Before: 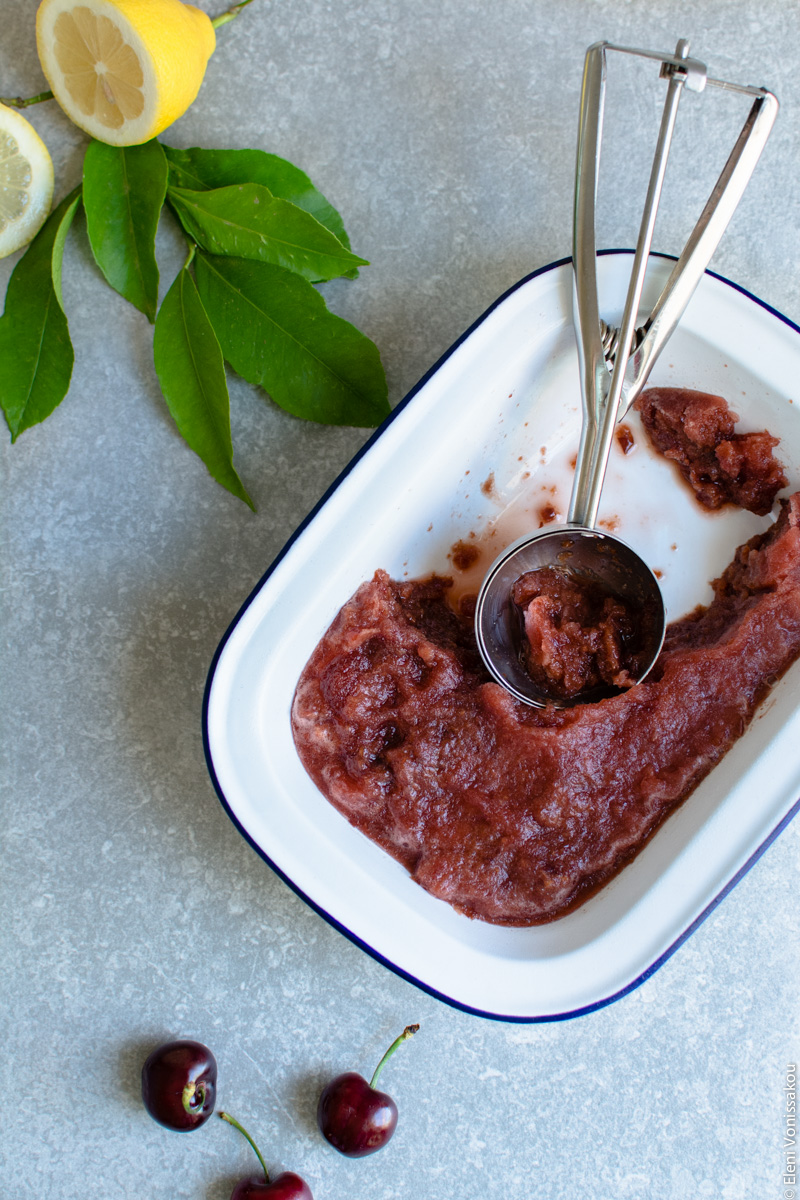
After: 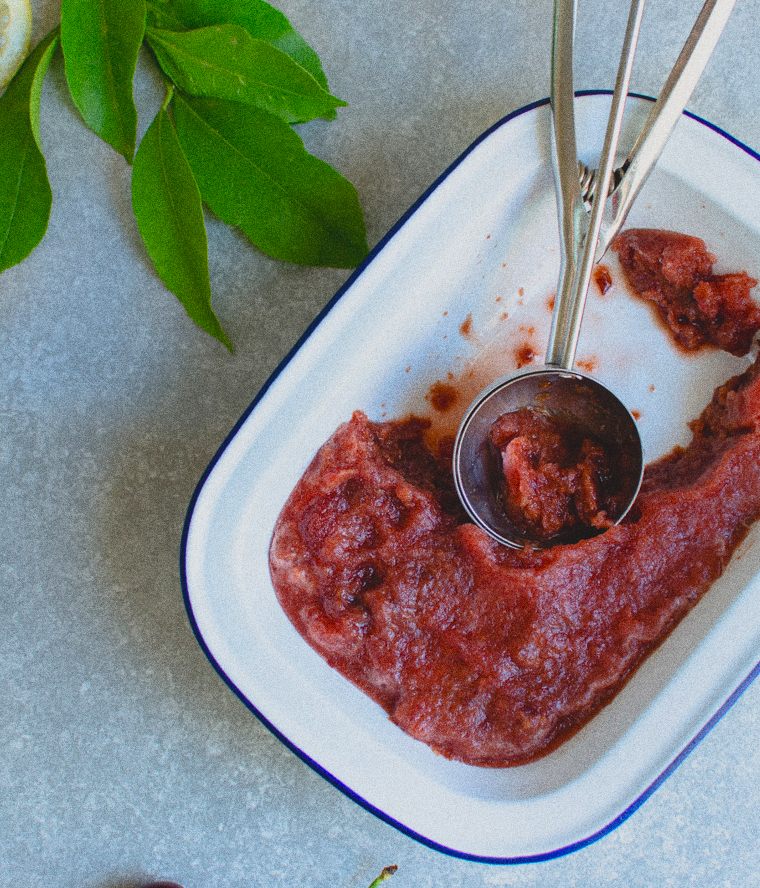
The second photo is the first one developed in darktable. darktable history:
grain: coarseness 0.09 ISO, strength 40%
contrast brightness saturation: contrast -0.19, saturation 0.19
tone equalizer: on, module defaults
crop and rotate: left 2.991%, top 13.302%, right 1.981%, bottom 12.636%
